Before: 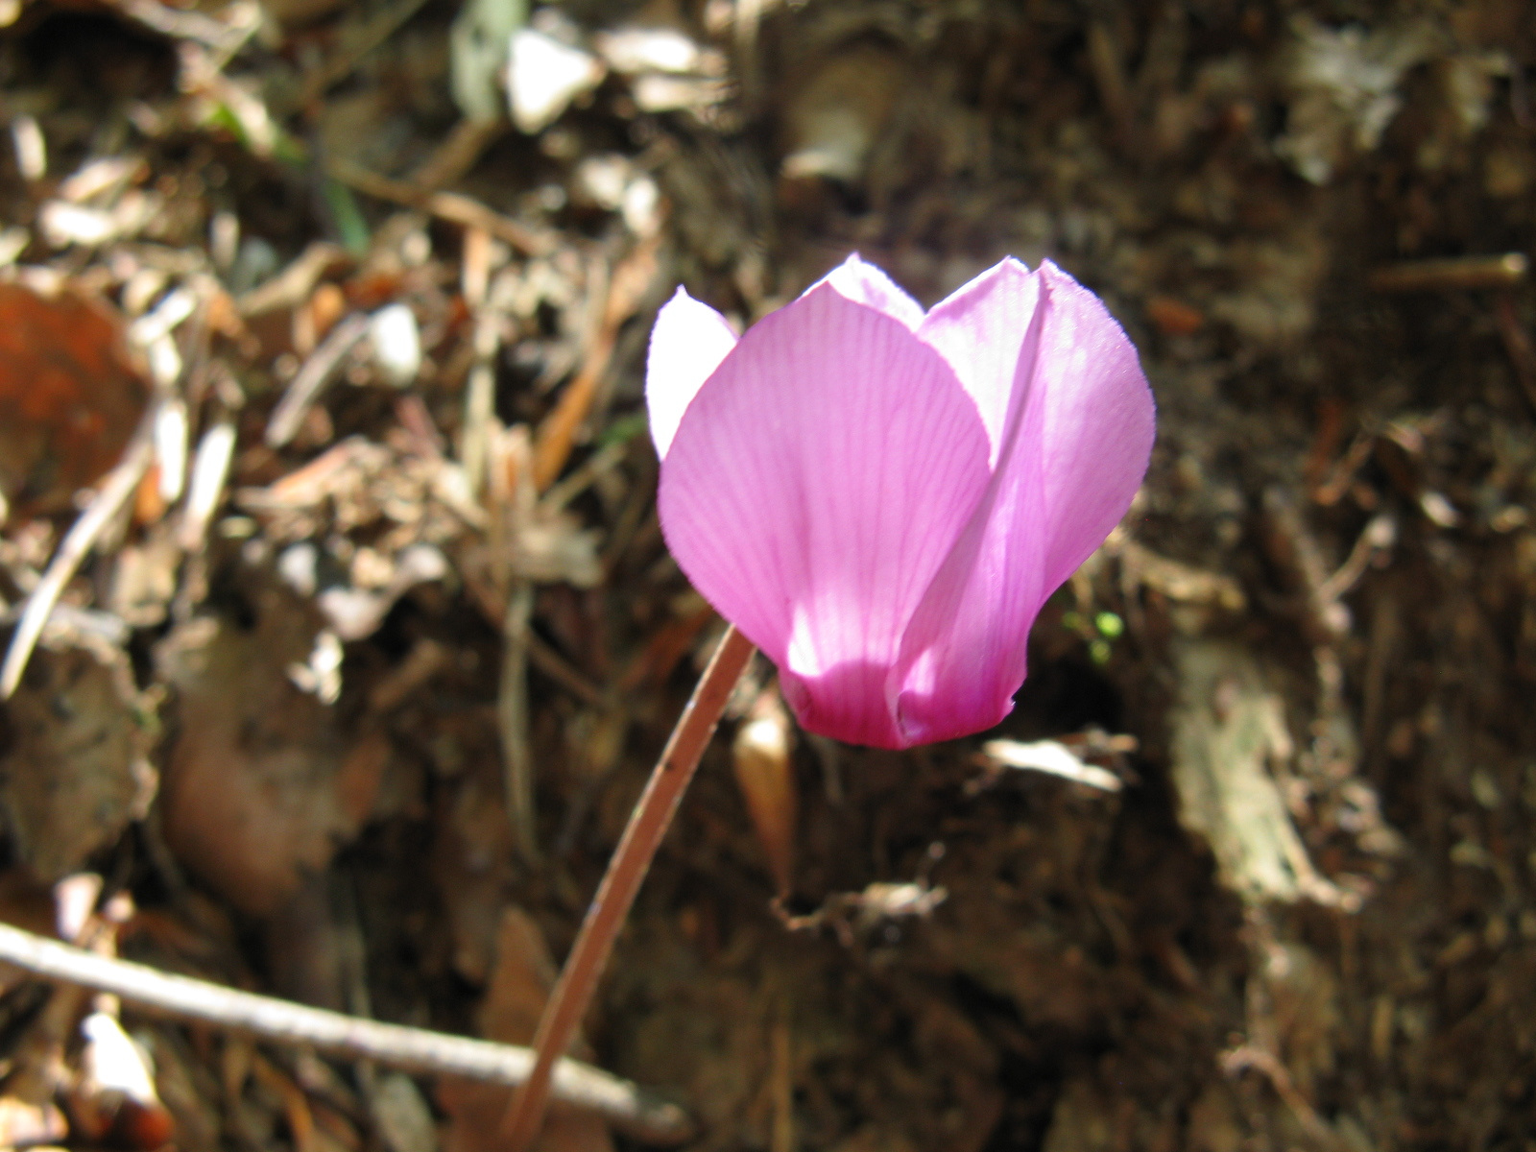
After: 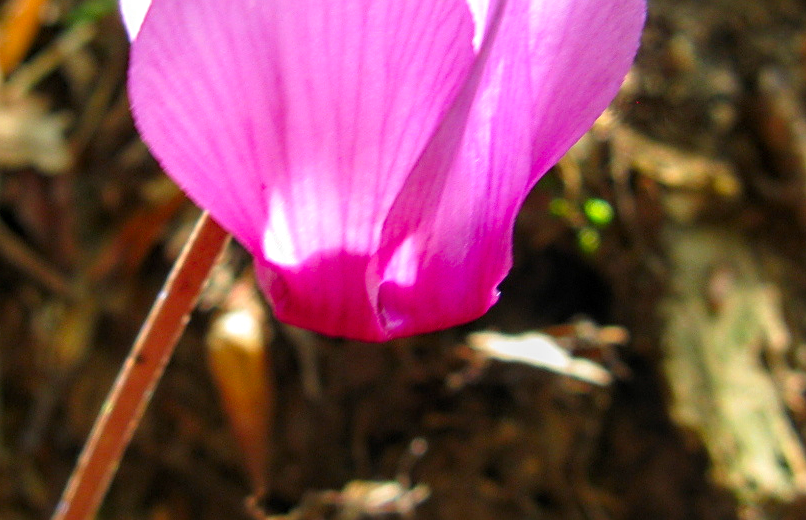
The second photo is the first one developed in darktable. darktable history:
contrast brightness saturation: saturation 0.504
local contrast: on, module defaults
crop: left 34.835%, top 36.591%, right 14.738%, bottom 19.994%
sharpen: on, module defaults
